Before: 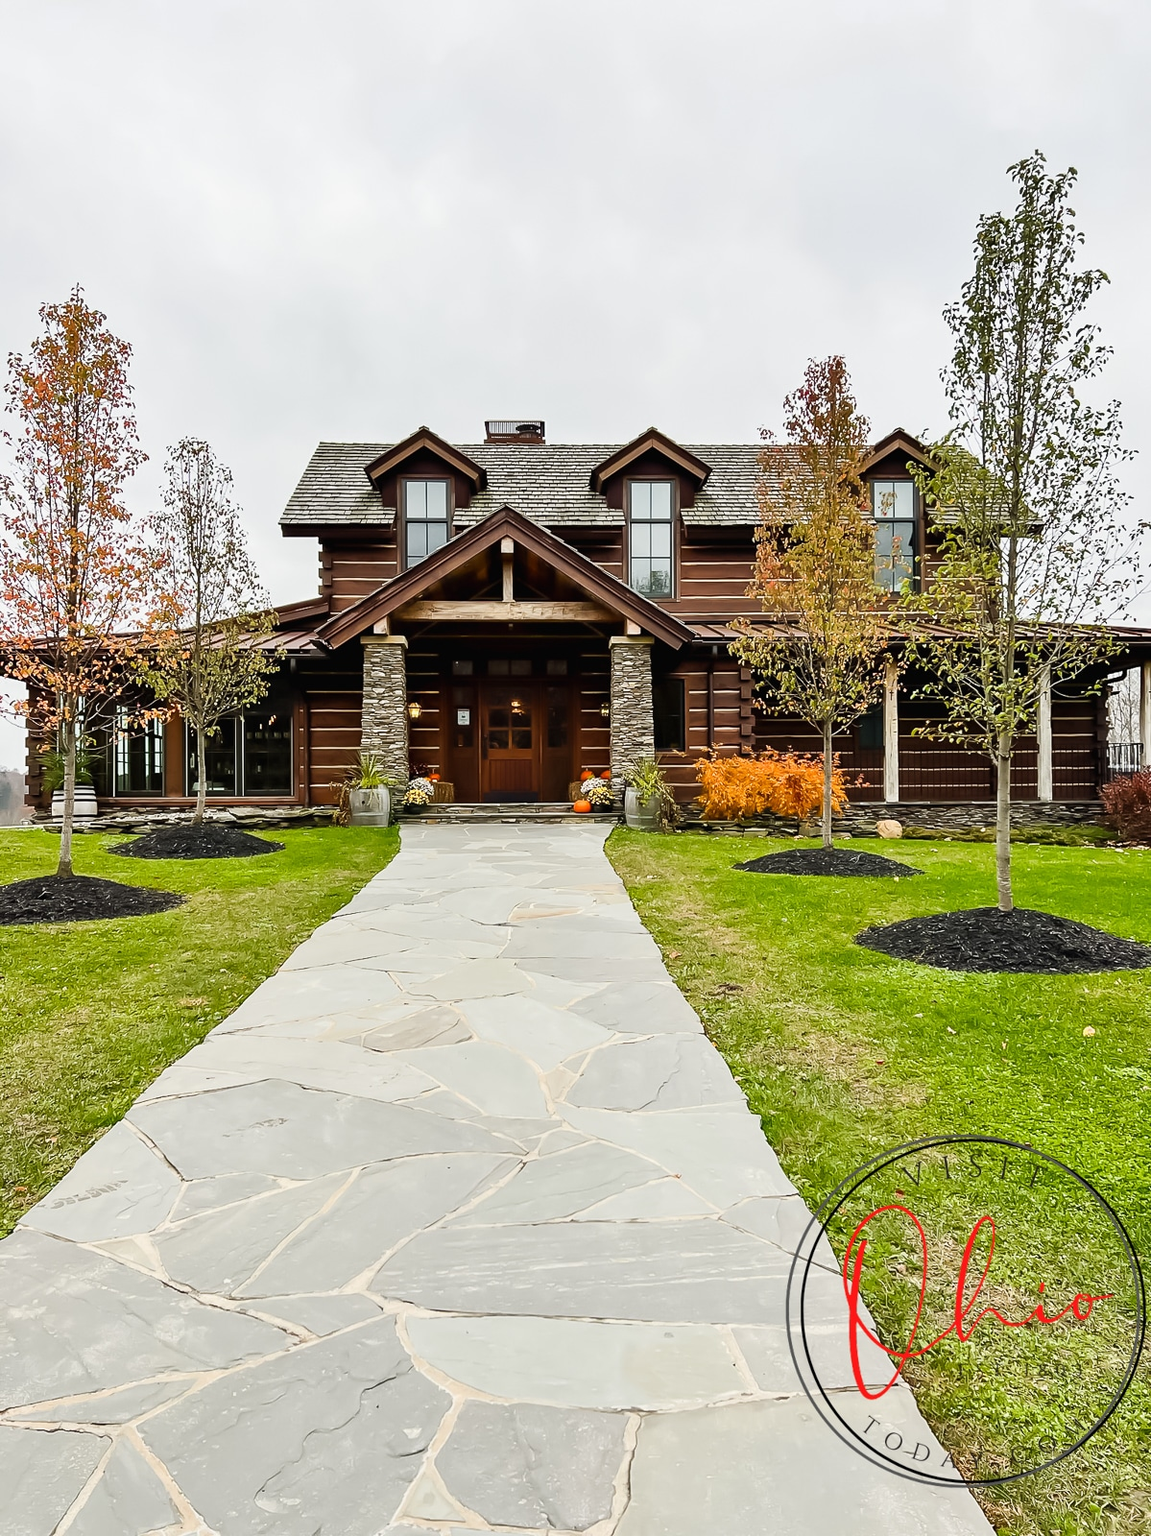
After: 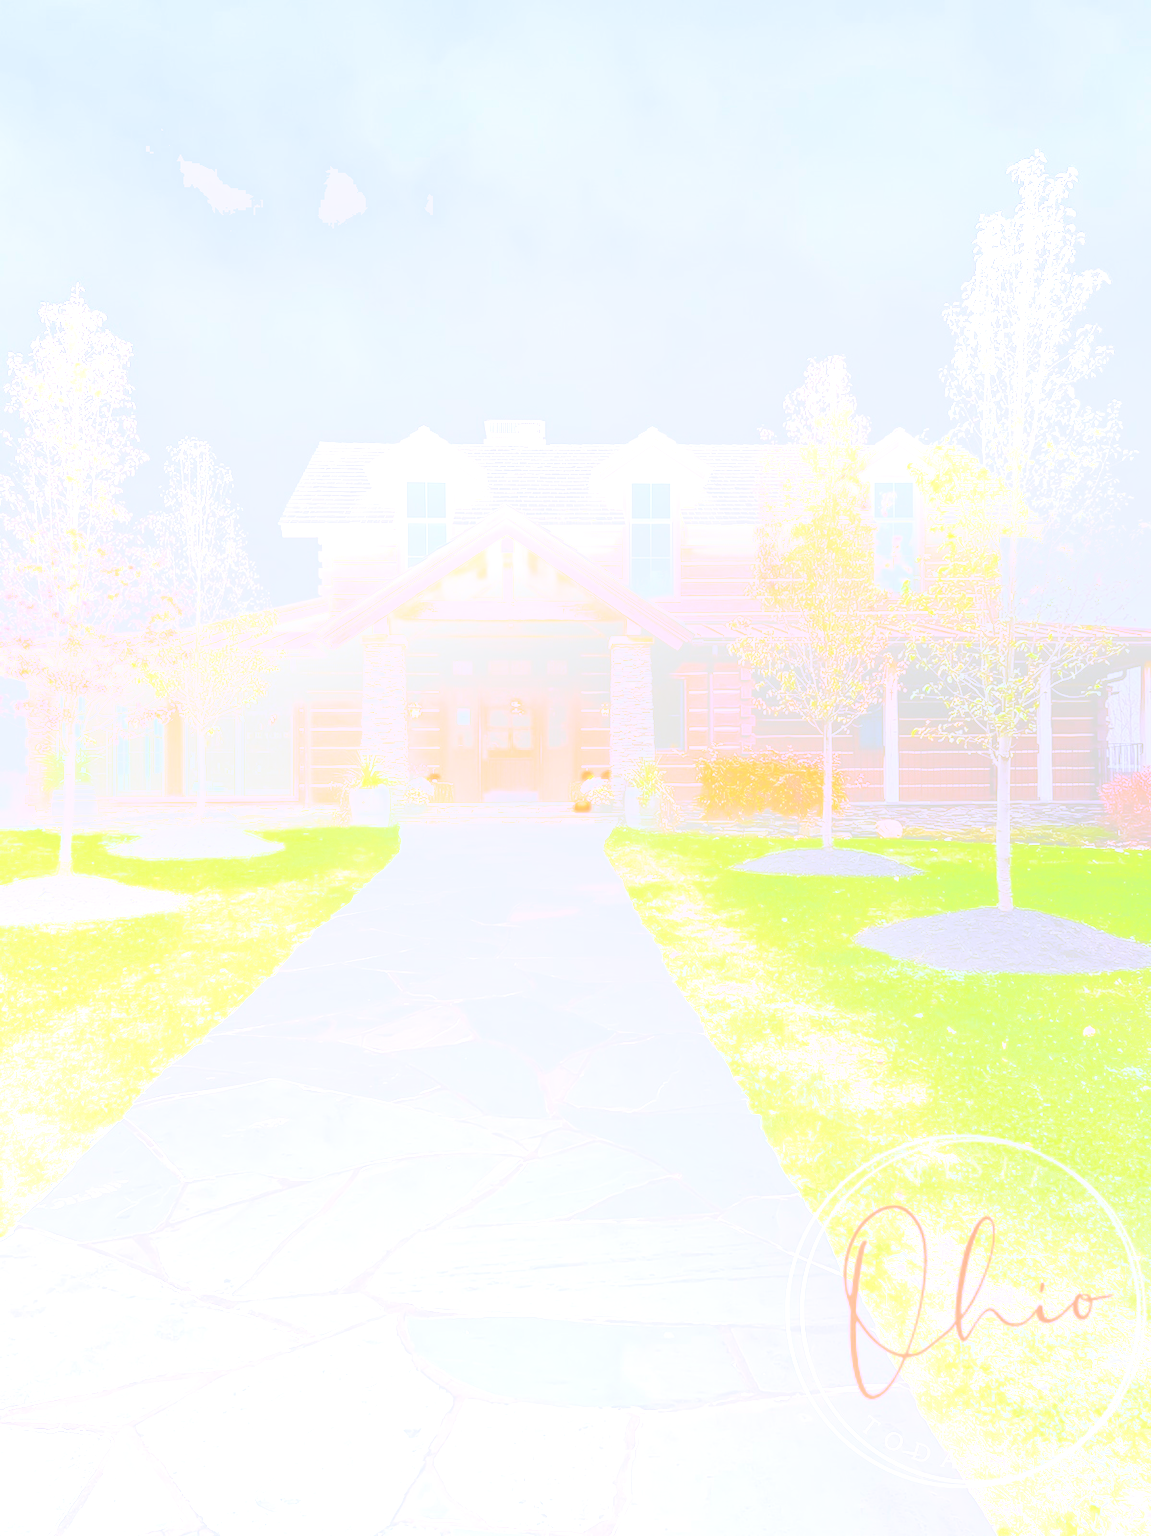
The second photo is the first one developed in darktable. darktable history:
bloom: size 70%, threshold 25%, strength 70%
white balance: red 0.98, blue 1.61
shadows and highlights: radius 264.75, soften with gaussian
